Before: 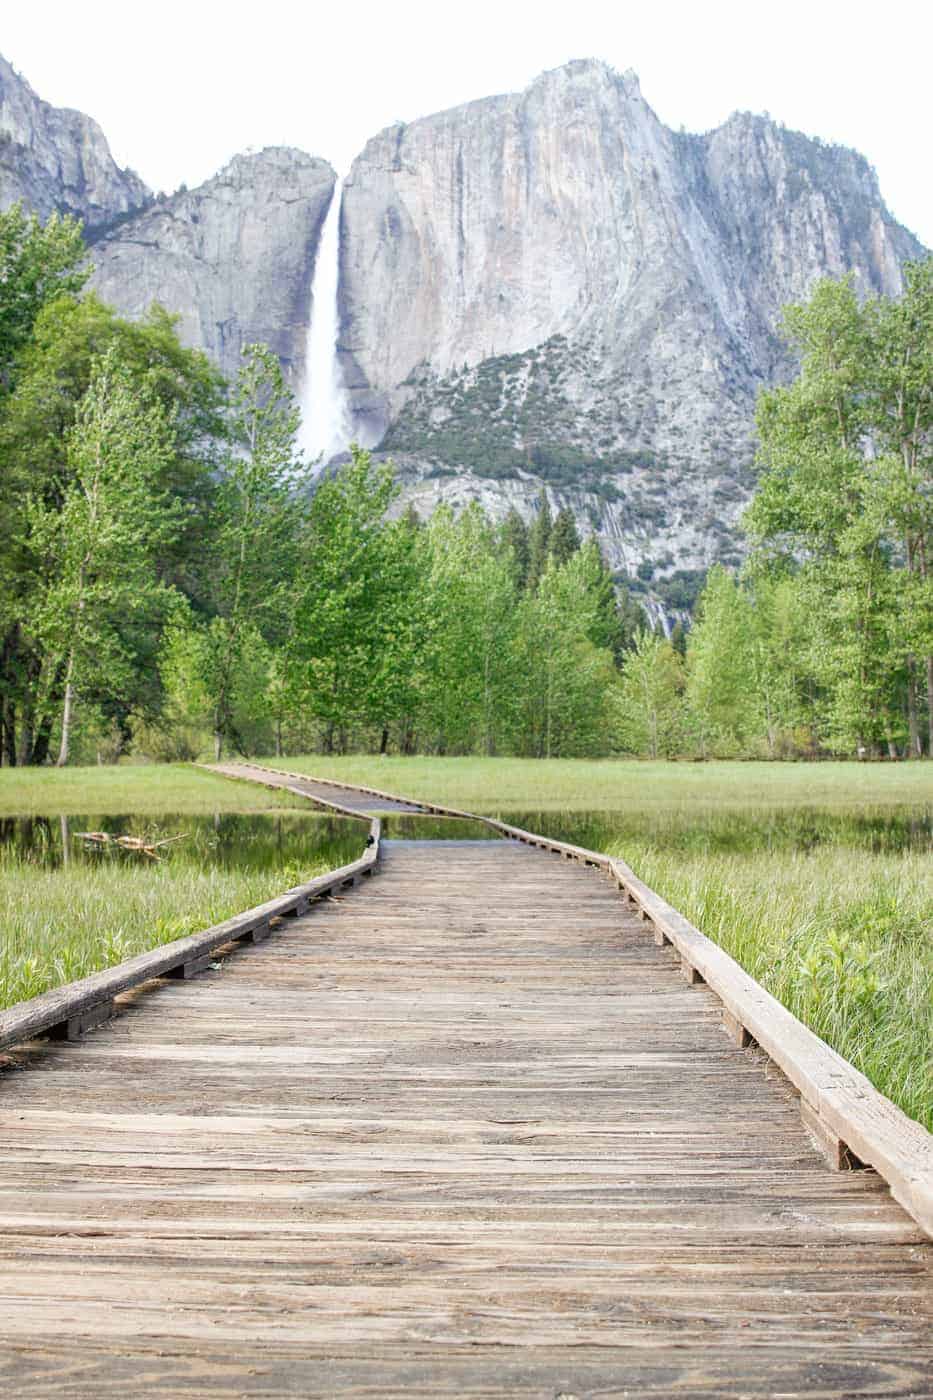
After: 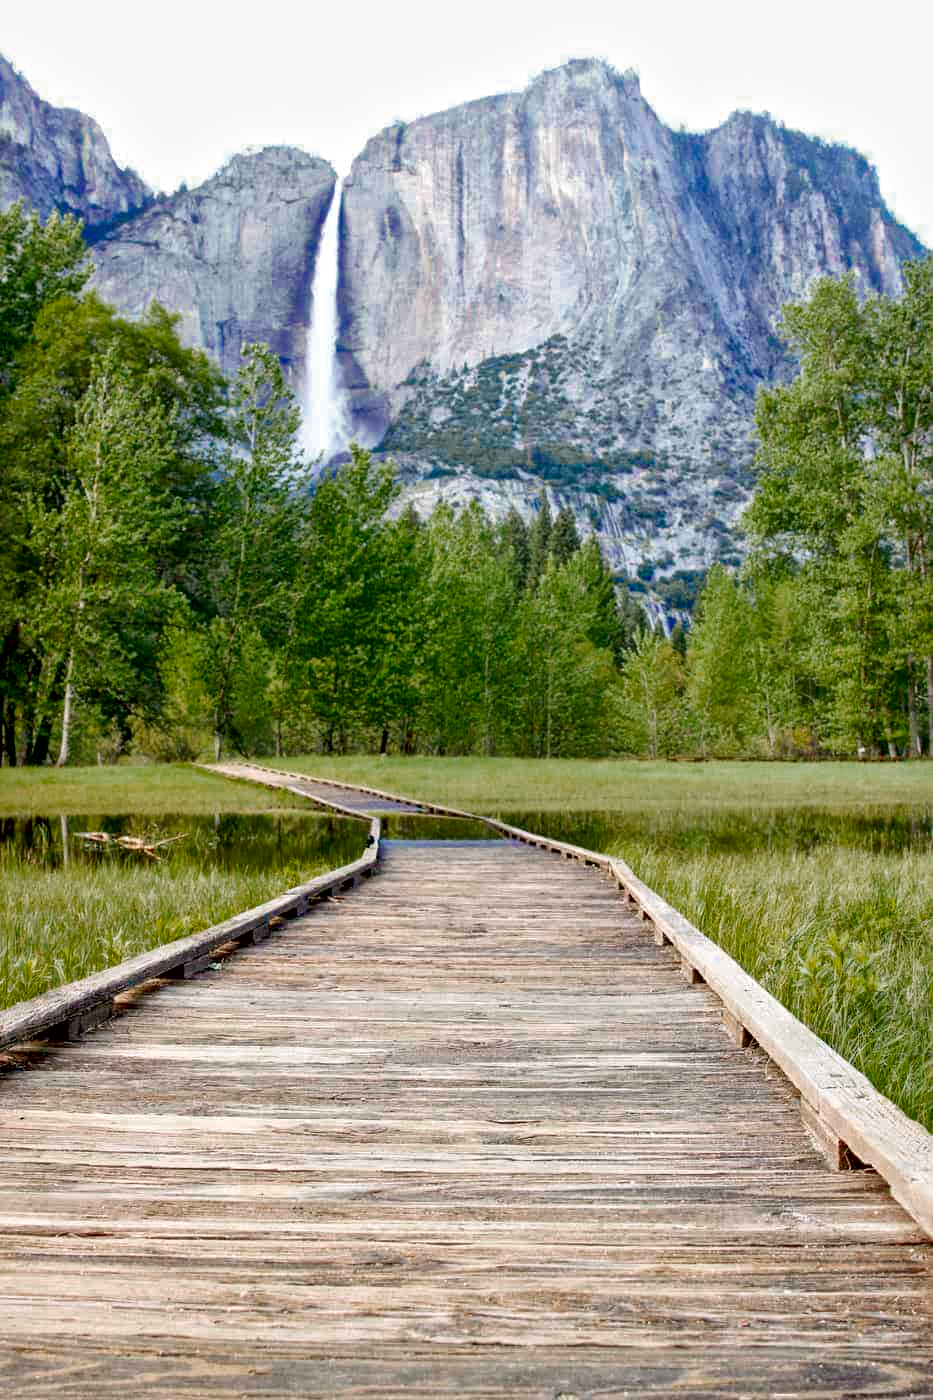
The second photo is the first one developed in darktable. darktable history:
color zones: curves: ch0 [(0, 0.553) (0.123, 0.58) (0.23, 0.419) (0.468, 0.155) (0.605, 0.132) (0.723, 0.063) (0.833, 0.172) (0.921, 0.468)]; ch1 [(0.025, 0.645) (0.229, 0.584) (0.326, 0.551) (0.537, 0.446) (0.599, 0.911) (0.708, 1) (0.805, 0.944)]; ch2 [(0.086, 0.468) (0.254, 0.464) (0.638, 0.564) (0.702, 0.592) (0.768, 0.564)]
exposure: black level correction 0.029, exposure -0.079 EV, compensate highlight preservation false
local contrast: mode bilateral grid, contrast 20, coarseness 20, detail 150%, midtone range 0.2
